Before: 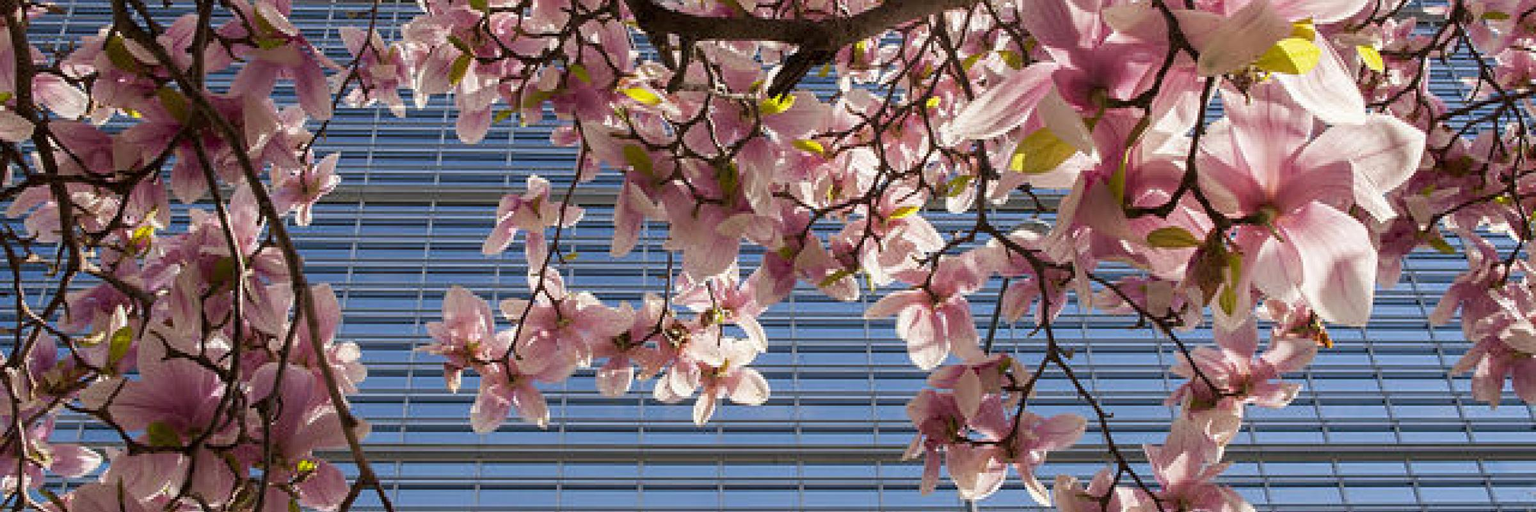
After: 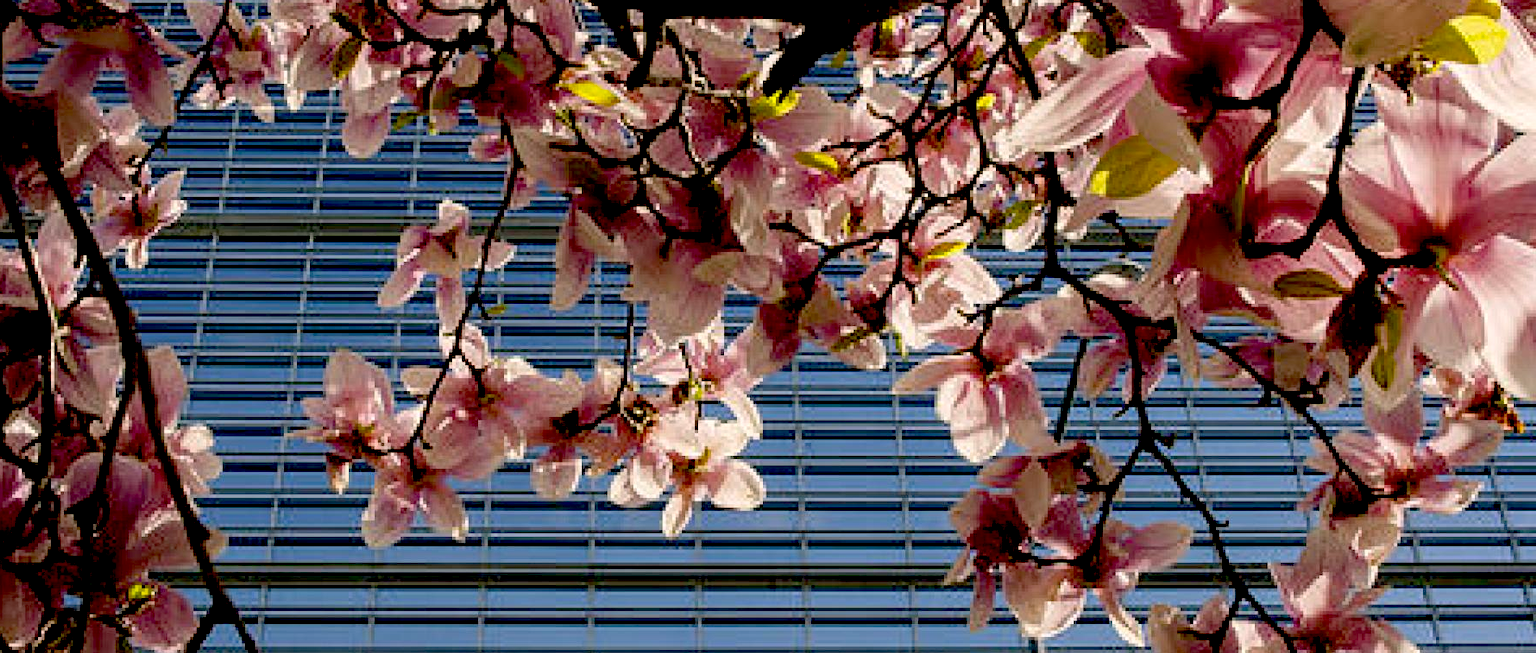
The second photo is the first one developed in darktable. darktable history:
crop and rotate: left 13.184%, top 5.375%, right 12.624%
exposure: black level correction 0.058, compensate highlight preservation false
color correction: highlights a* 4.22, highlights b* 4.99, shadows a* -7.81, shadows b* 4.65
